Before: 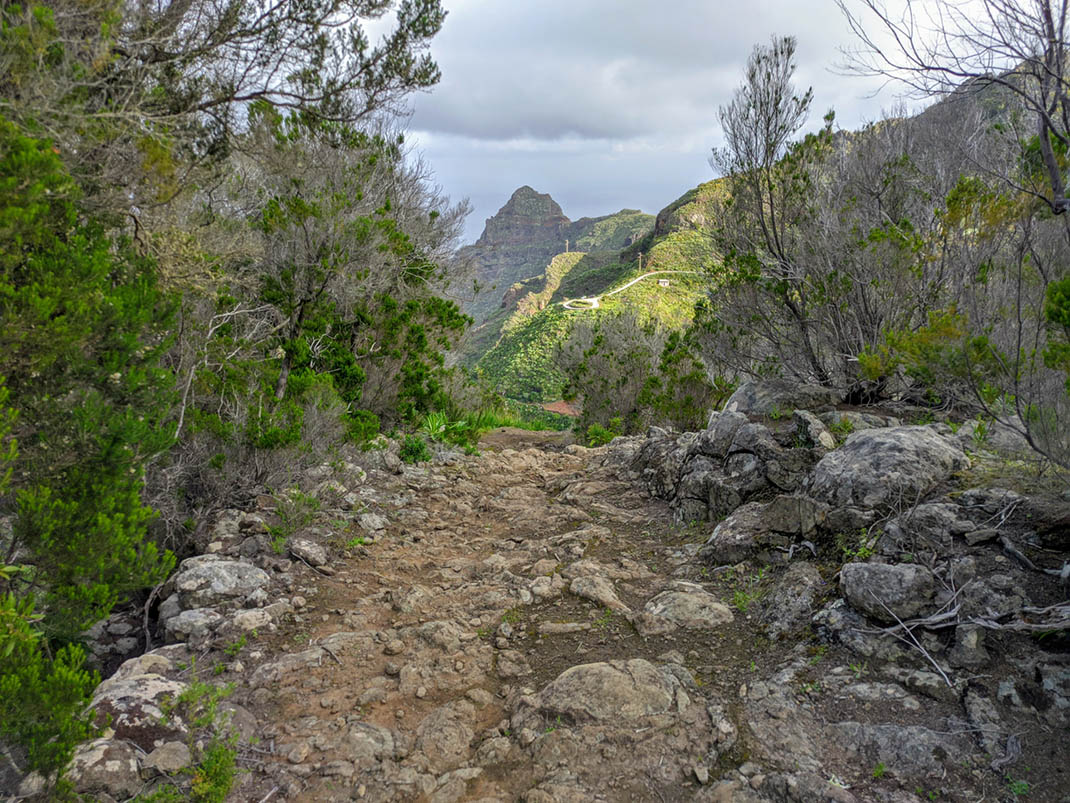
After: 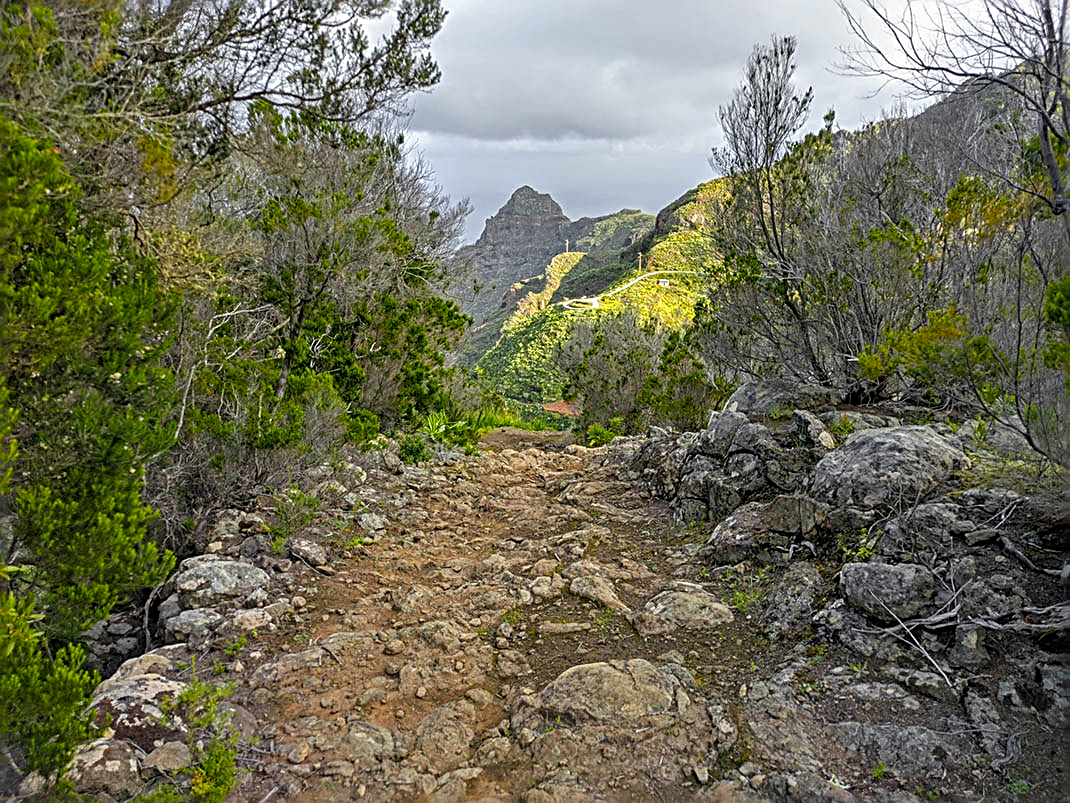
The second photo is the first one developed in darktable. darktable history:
color zones: curves: ch0 [(0, 0.511) (0.143, 0.531) (0.286, 0.56) (0.429, 0.5) (0.571, 0.5) (0.714, 0.5) (0.857, 0.5) (1, 0.5)]; ch1 [(0, 0.525) (0.143, 0.705) (0.286, 0.715) (0.429, 0.35) (0.571, 0.35) (0.714, 0.35) (0.857, 0.4) (1, 0.4)]; ch2 [(0, 0.572) (0.143, 0.512) (0.286, 0.473) (0.429, 0.45) (0.571, 0.5) (0.714, 0.5) (0.857, 0.518) (1, 0.518)]
sharpen: radius 2.817, amount 0.715
